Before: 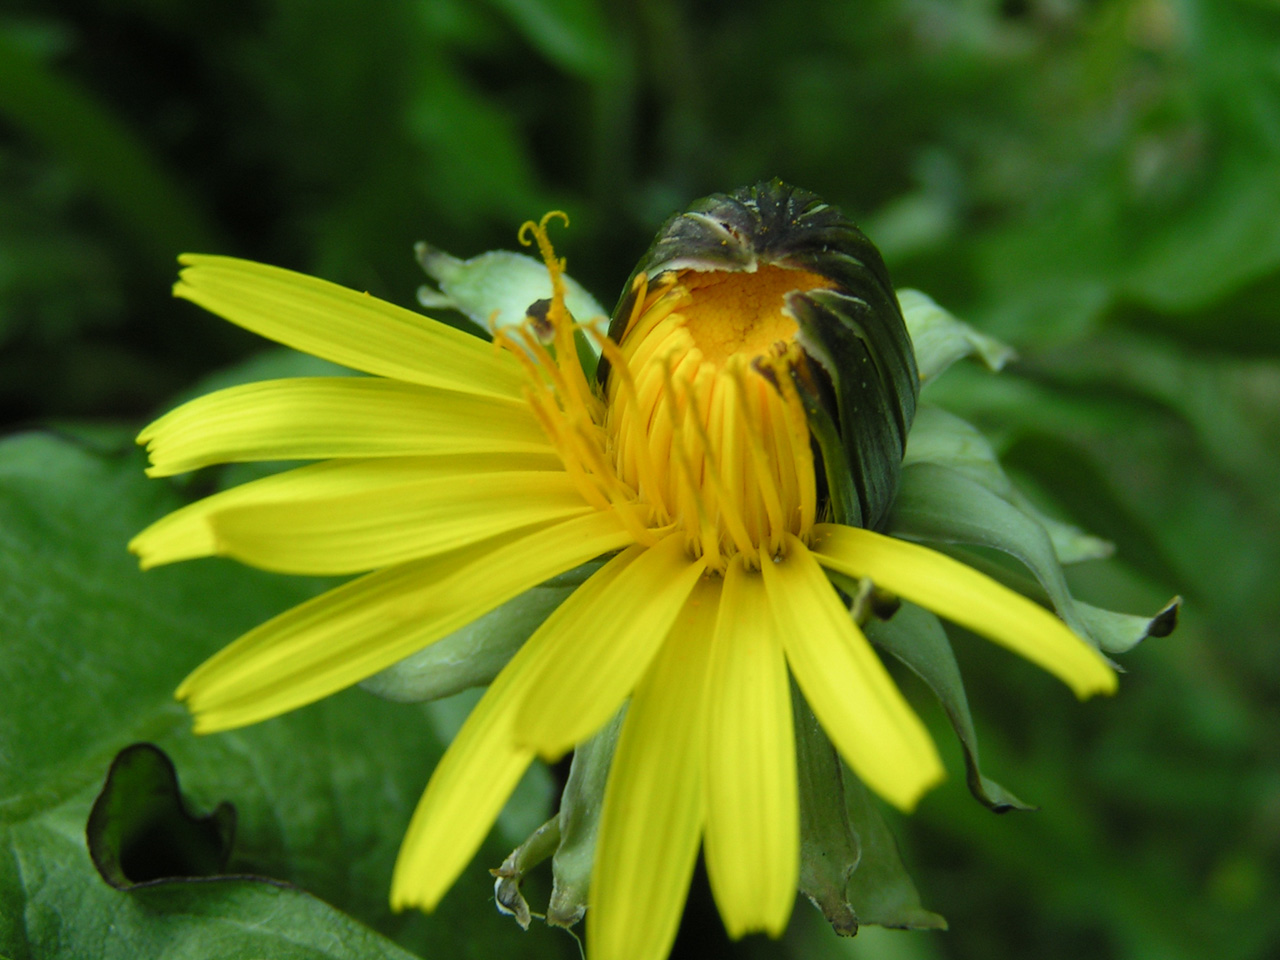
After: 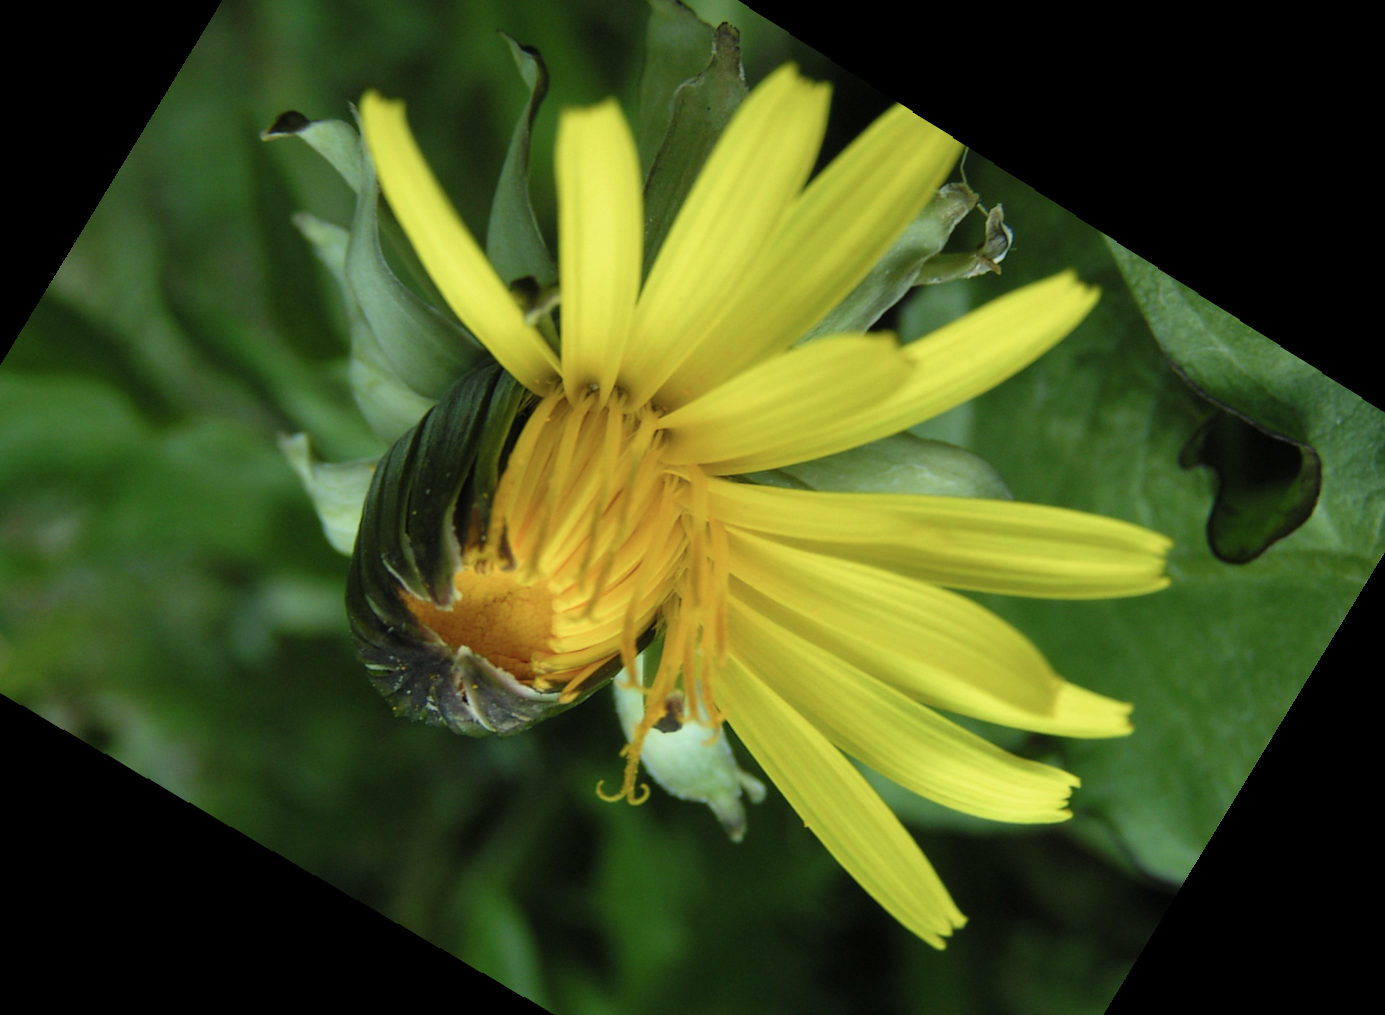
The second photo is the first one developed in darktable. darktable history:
rotate and perspective: lens shift (horizontal) -0.055, automatic cropping off
crop and rotate: angle 148.68°, left 9.111%, top 15.603%, right 4.588%, bottom 17.041%
color contrast: green-magenta contrast 0.84, blue-yellow contrast 0.86
